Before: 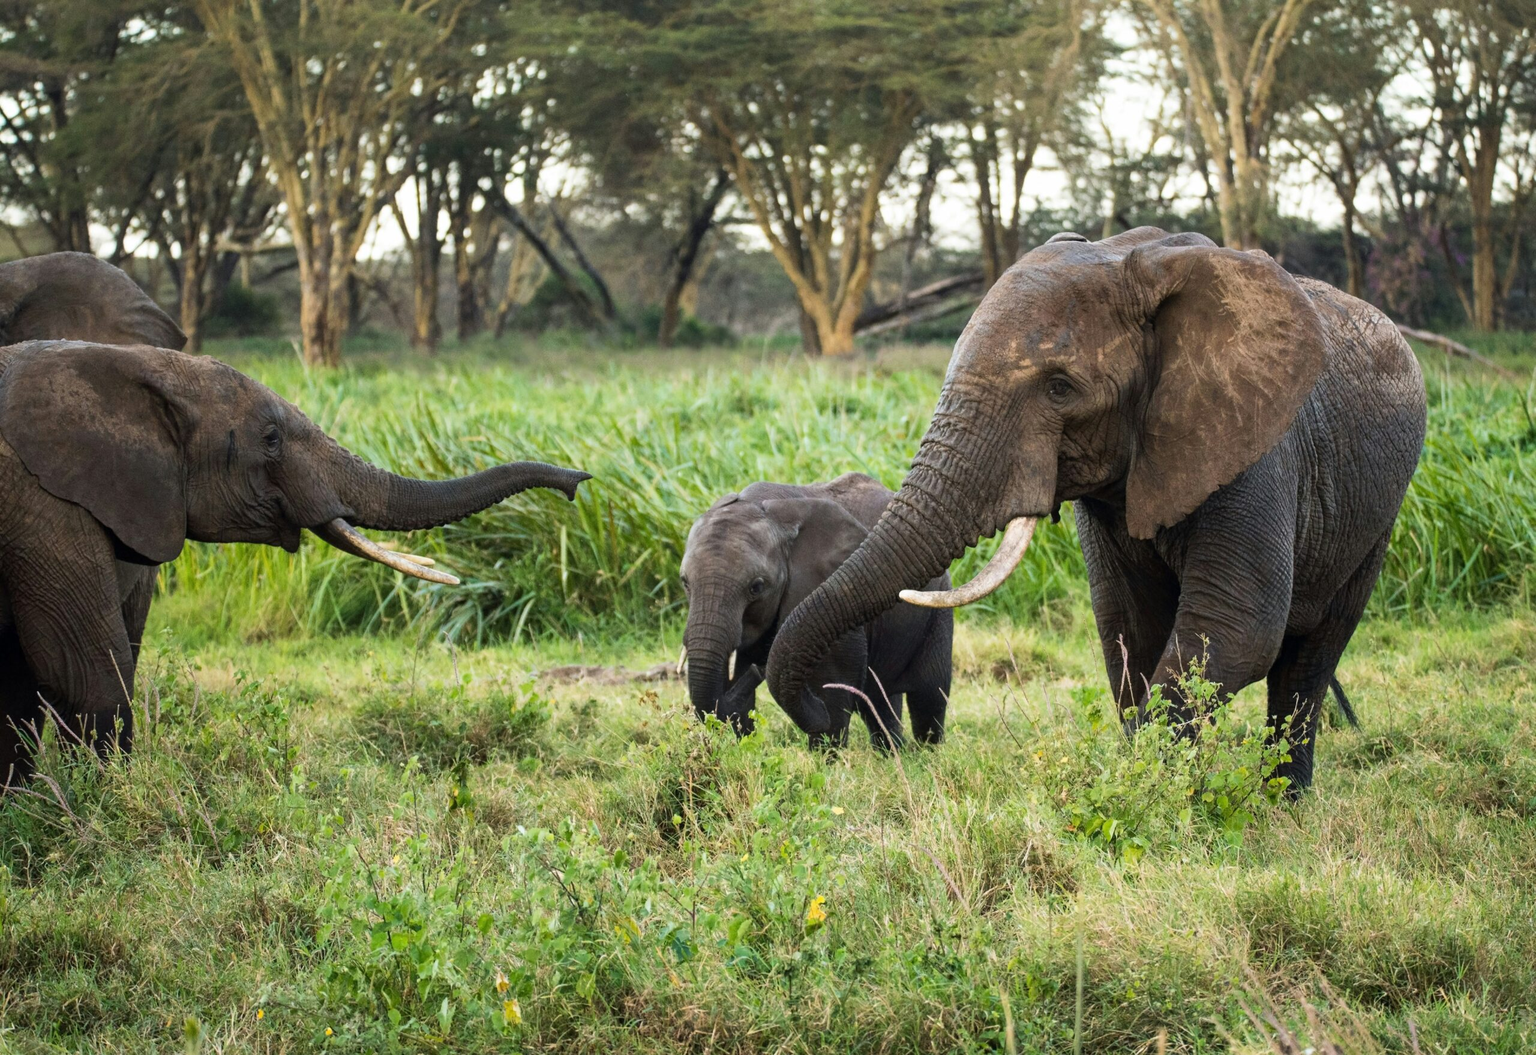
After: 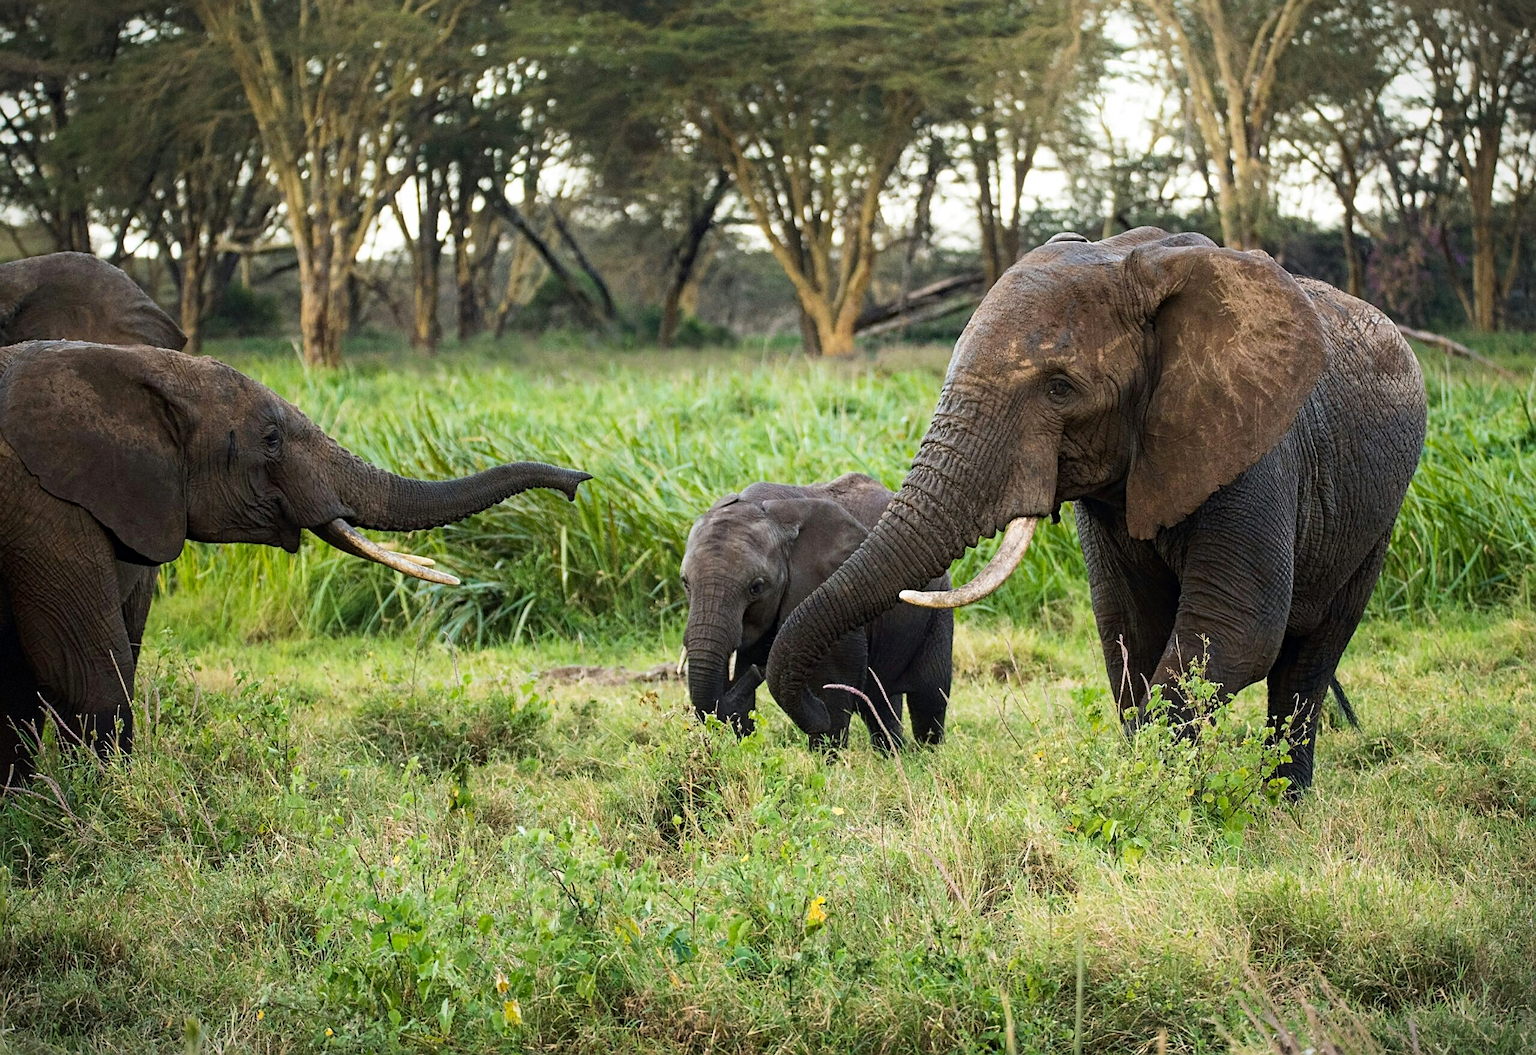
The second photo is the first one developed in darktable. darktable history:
vignetting: fall-off start 100%, brightness -0.406, saturation -0.3, width/height ratio 1.324, dithering 8-bit output, unbound false
shadows and highlights: shadows -40.15, highlights 62.88, soften with gaussian
haze removal: compatibility mode true, adaptive false
sharpen: on, module defaults
